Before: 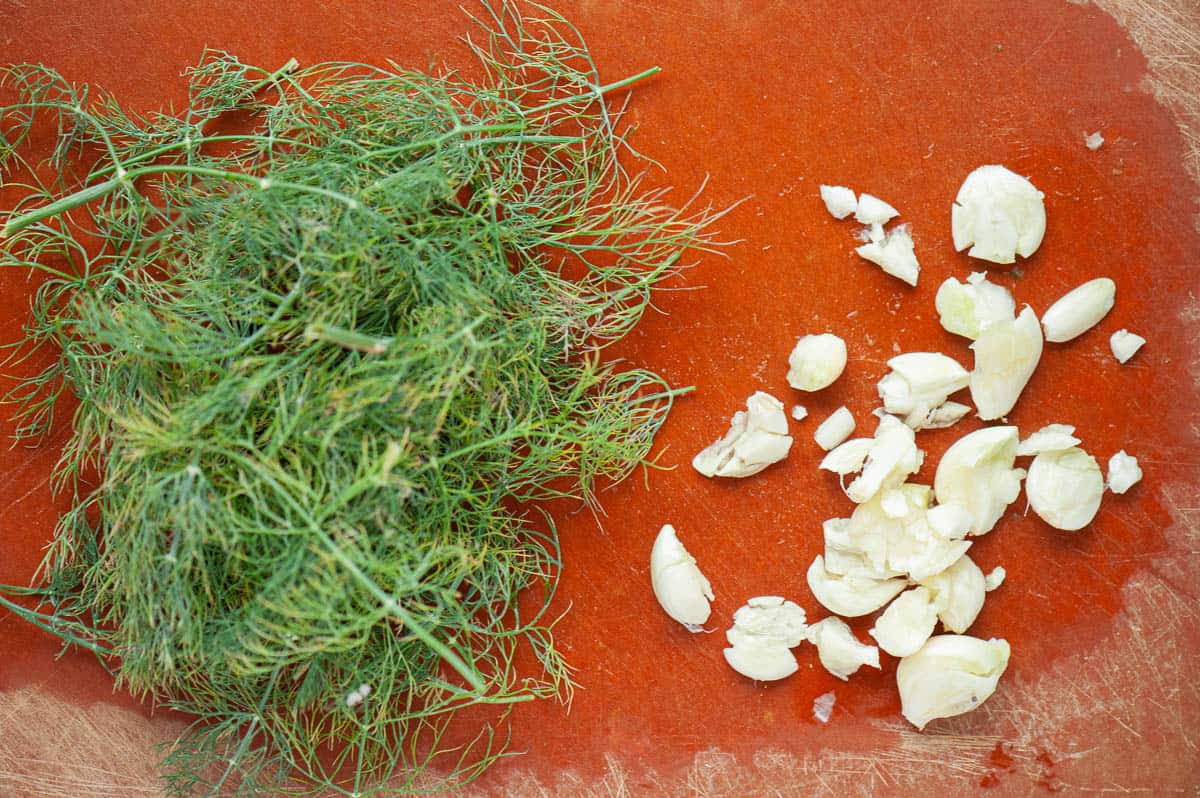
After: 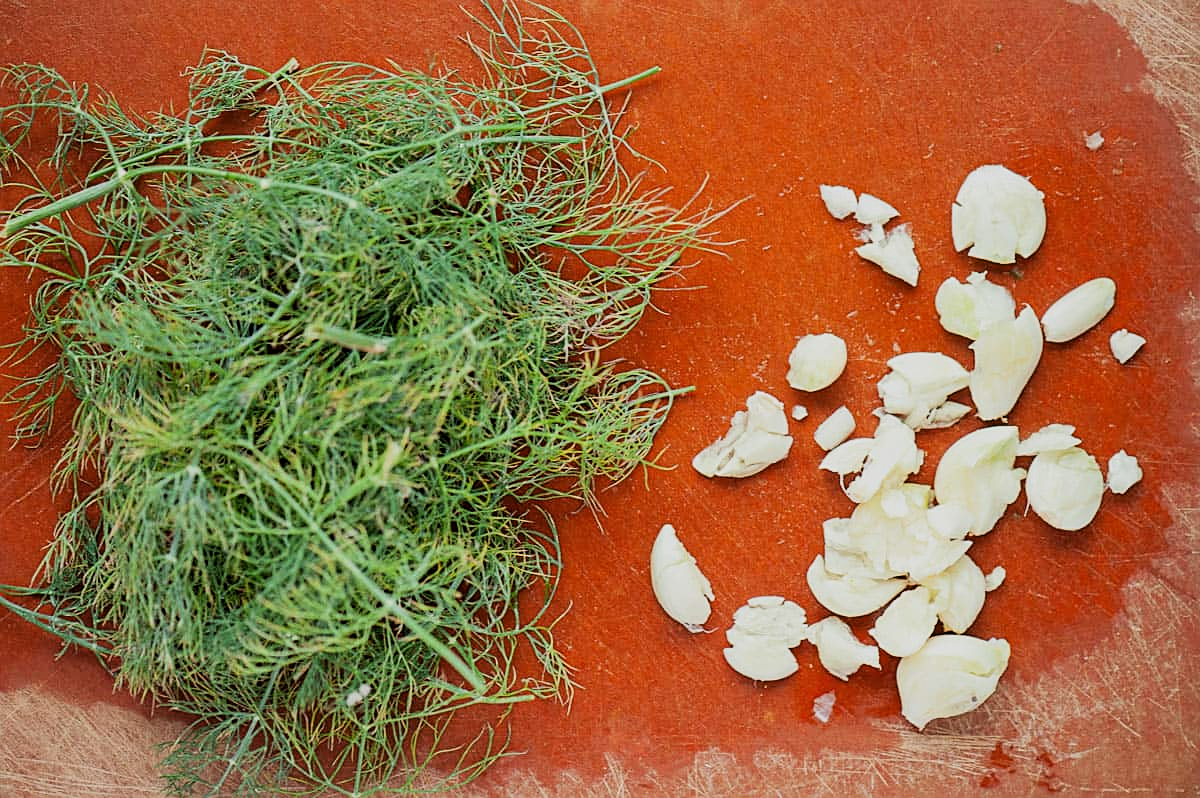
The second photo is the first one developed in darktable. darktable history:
sharpen: on, module defaults
filmic rgb: black relative exposure -5.06 EV, white relative exposure 3.98 EV, hardness 2.88, contrast 1.19, contrast in shadows safe
